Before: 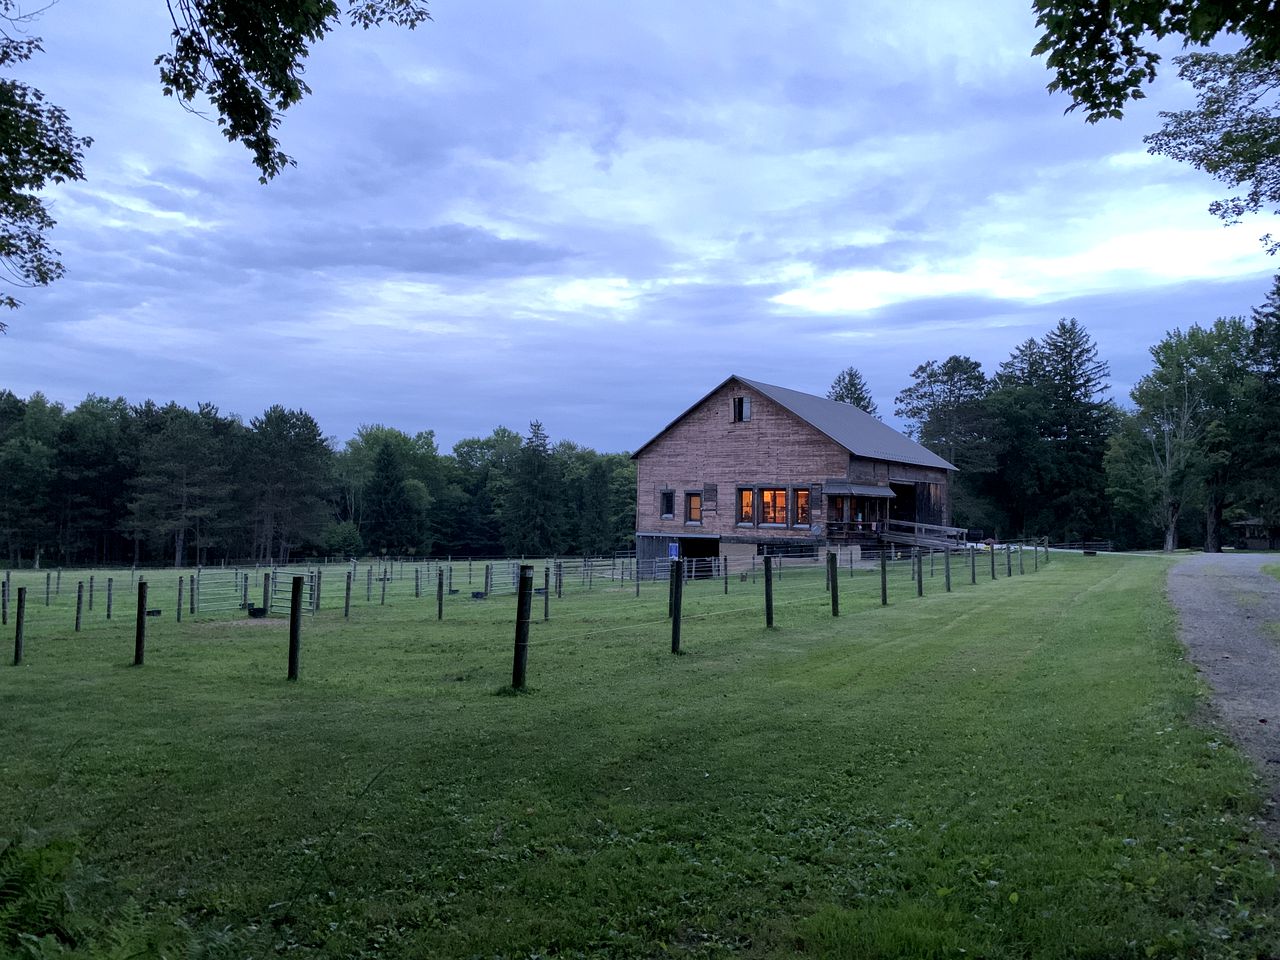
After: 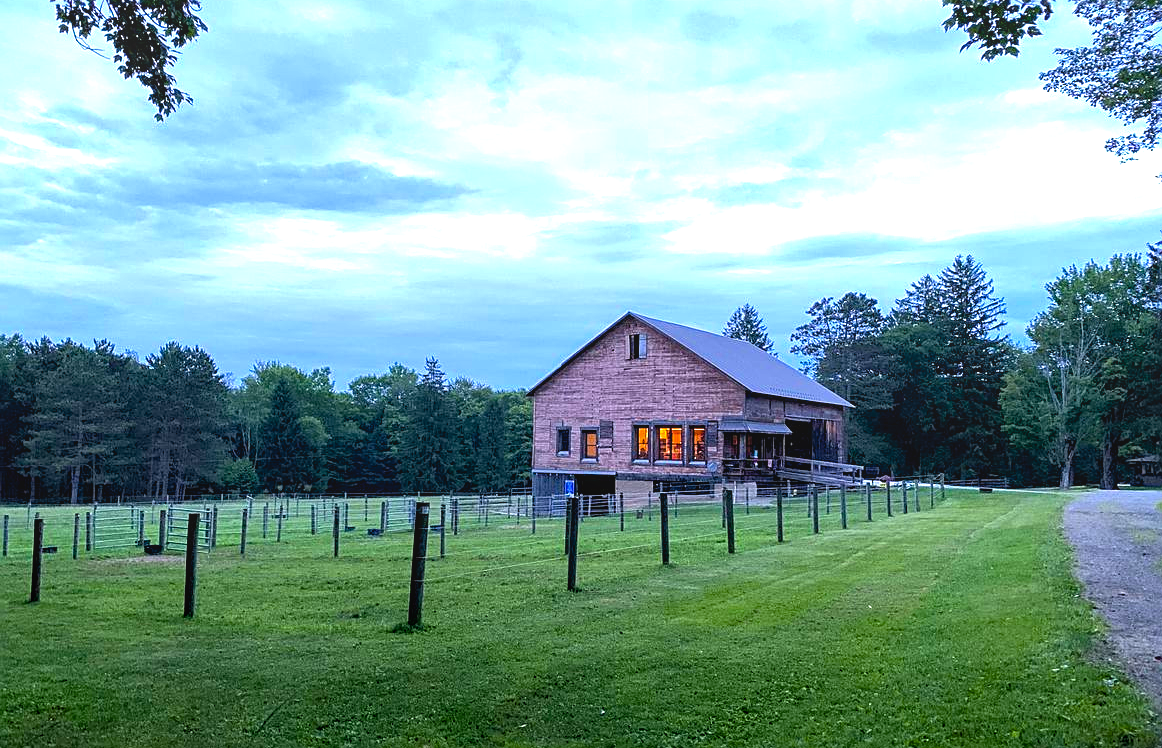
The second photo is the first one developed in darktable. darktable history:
color balance rgb: linear chroma grading › global chroma 10%, perceptual saturation grading › global saturation 40%, perceptual brilliance grading › global brilliance 30%, global vibrance 20%
crop: left 8.155%, top 6.611%, bottom 15.385%
sharpen: on, module defaults
local contrast: detail 110%
